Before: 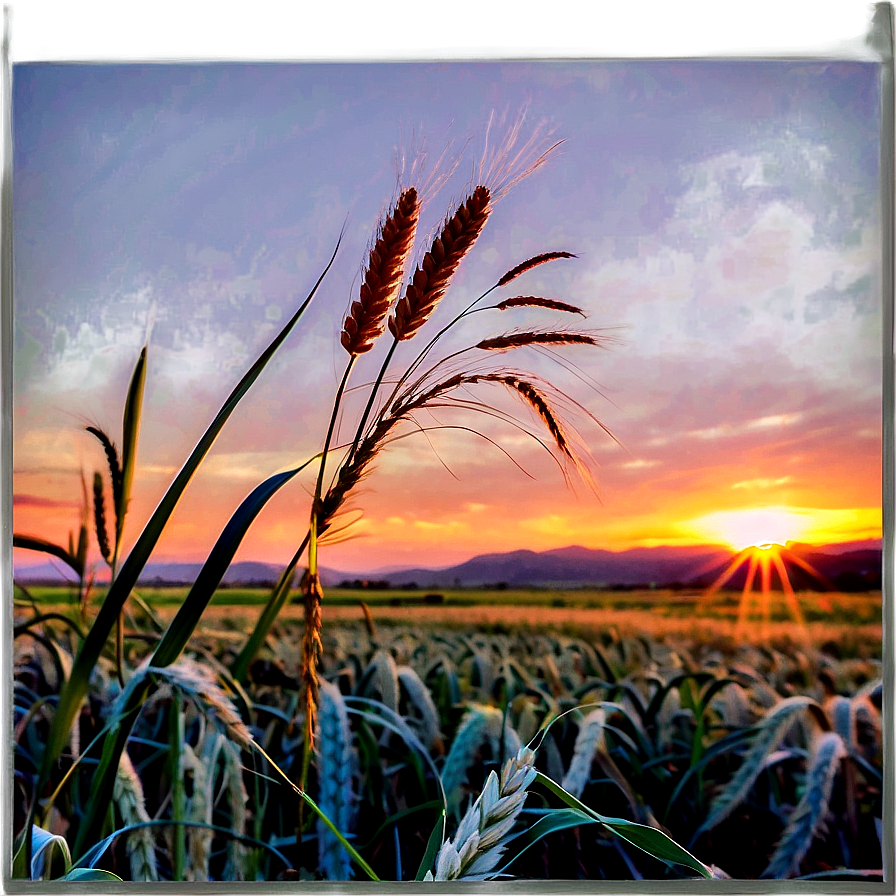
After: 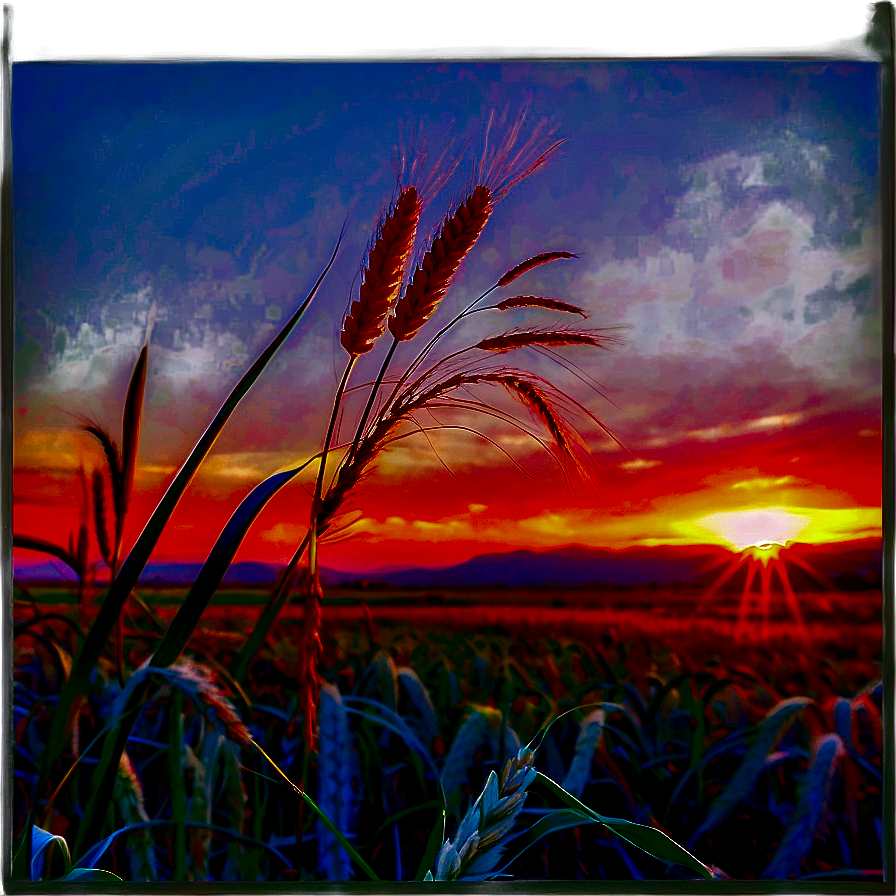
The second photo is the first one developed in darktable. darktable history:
contrast brightness saturation: brightness -0.993, saturation 0.999
